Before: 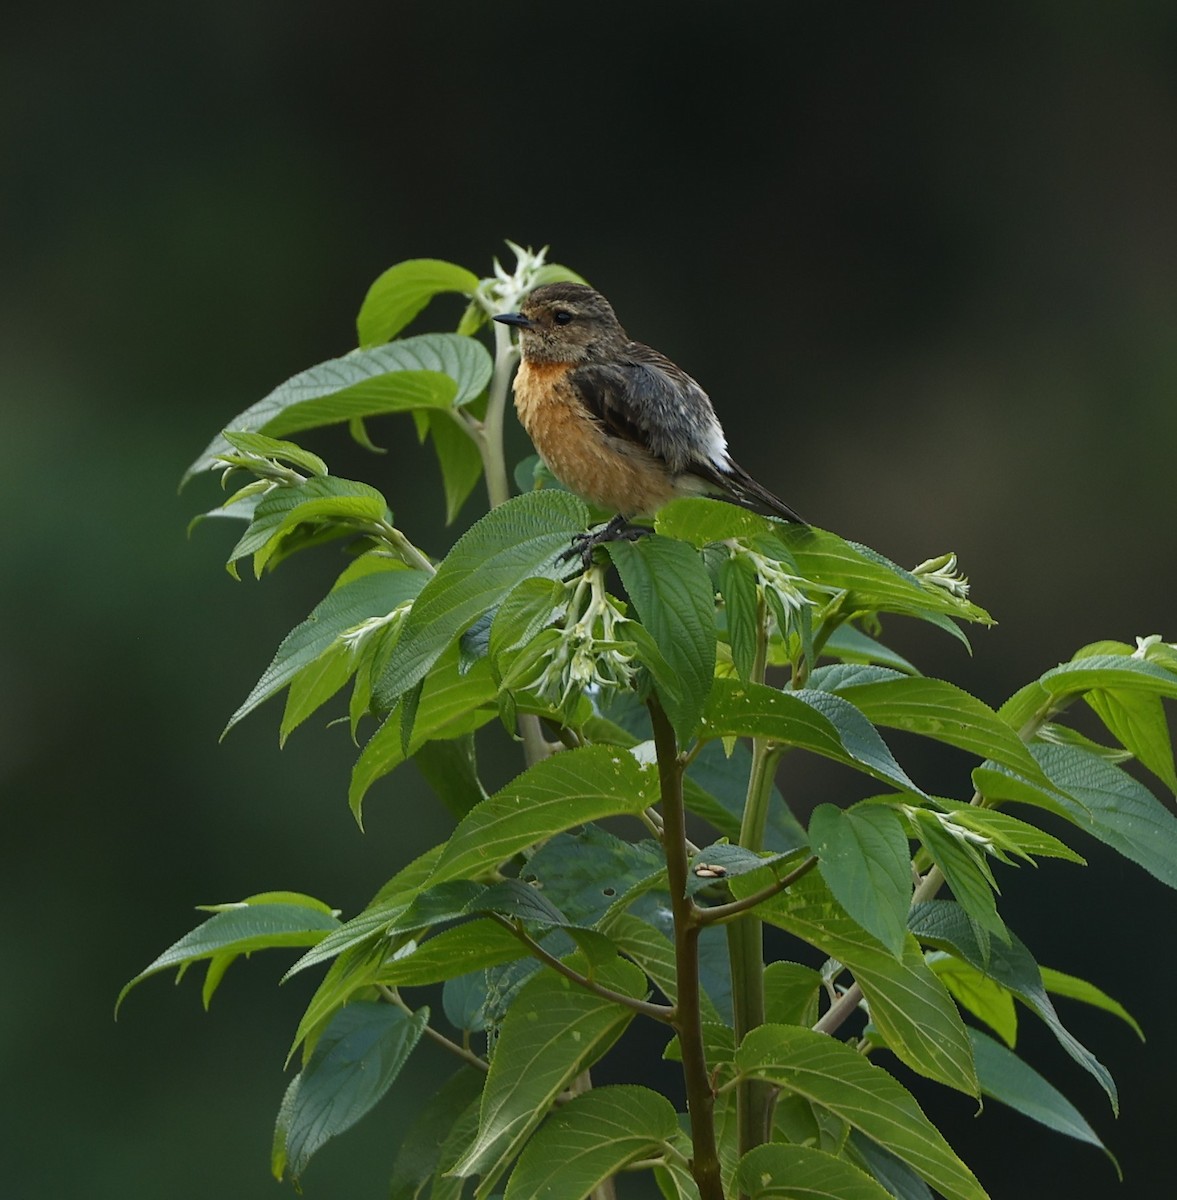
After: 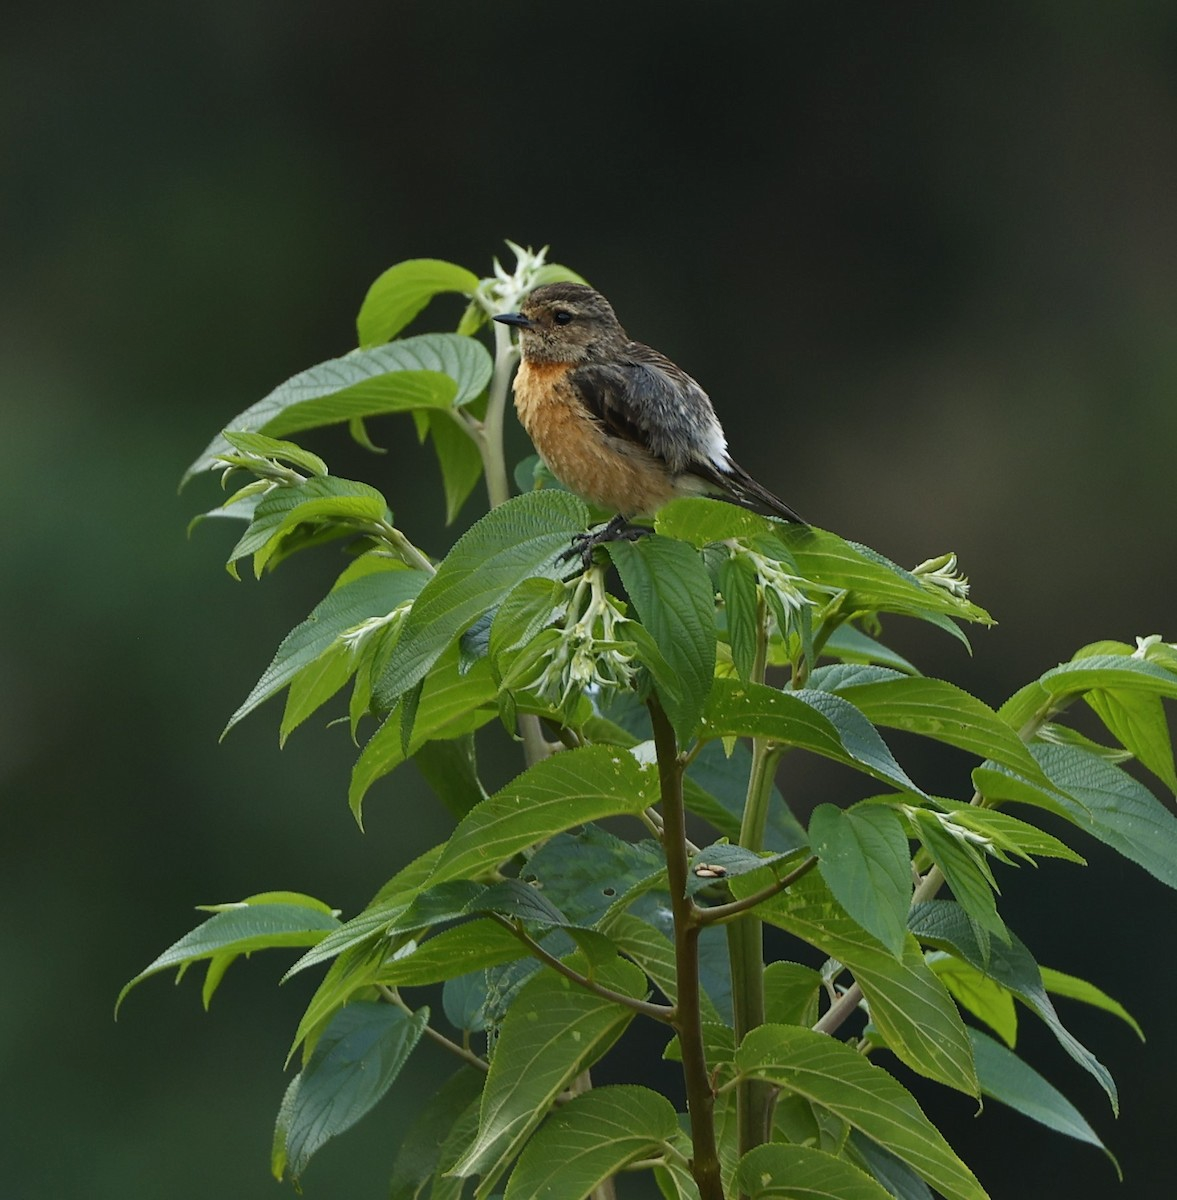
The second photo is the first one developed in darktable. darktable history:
shadows and highlights: shadows 31.4, highlights 1.86, soften with gaussian
